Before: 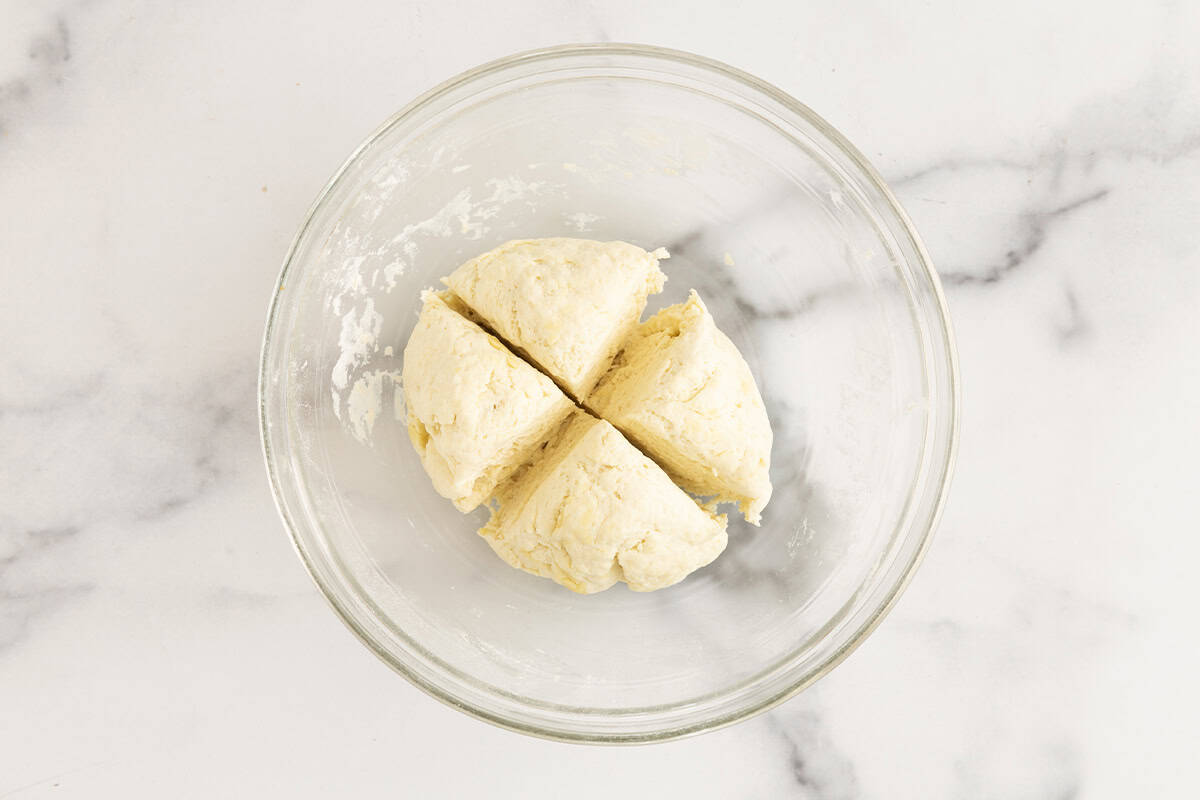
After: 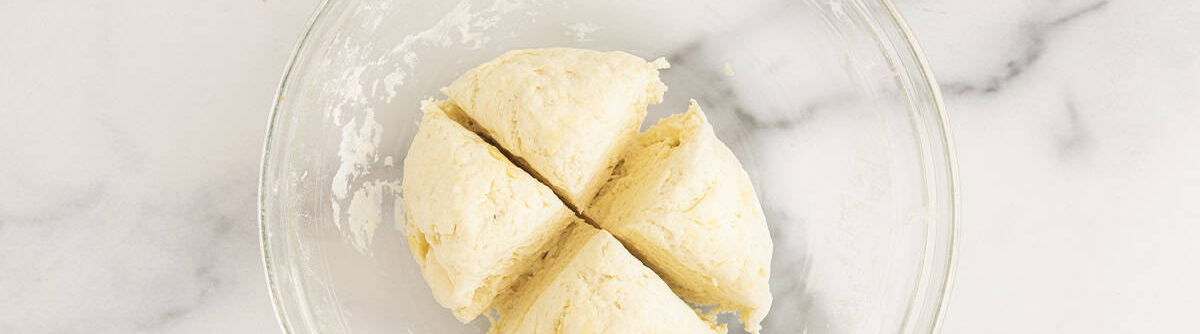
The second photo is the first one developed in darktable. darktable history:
crop and rotate: top 23.84%, bottom 34.294%
contrast equalizer: y [[0.5, 0.486, 0.447, 0.446, 0.489, 0.5], [0.5 ×6], [0.5 ×6], [0 ×6], [0 ×6]]
